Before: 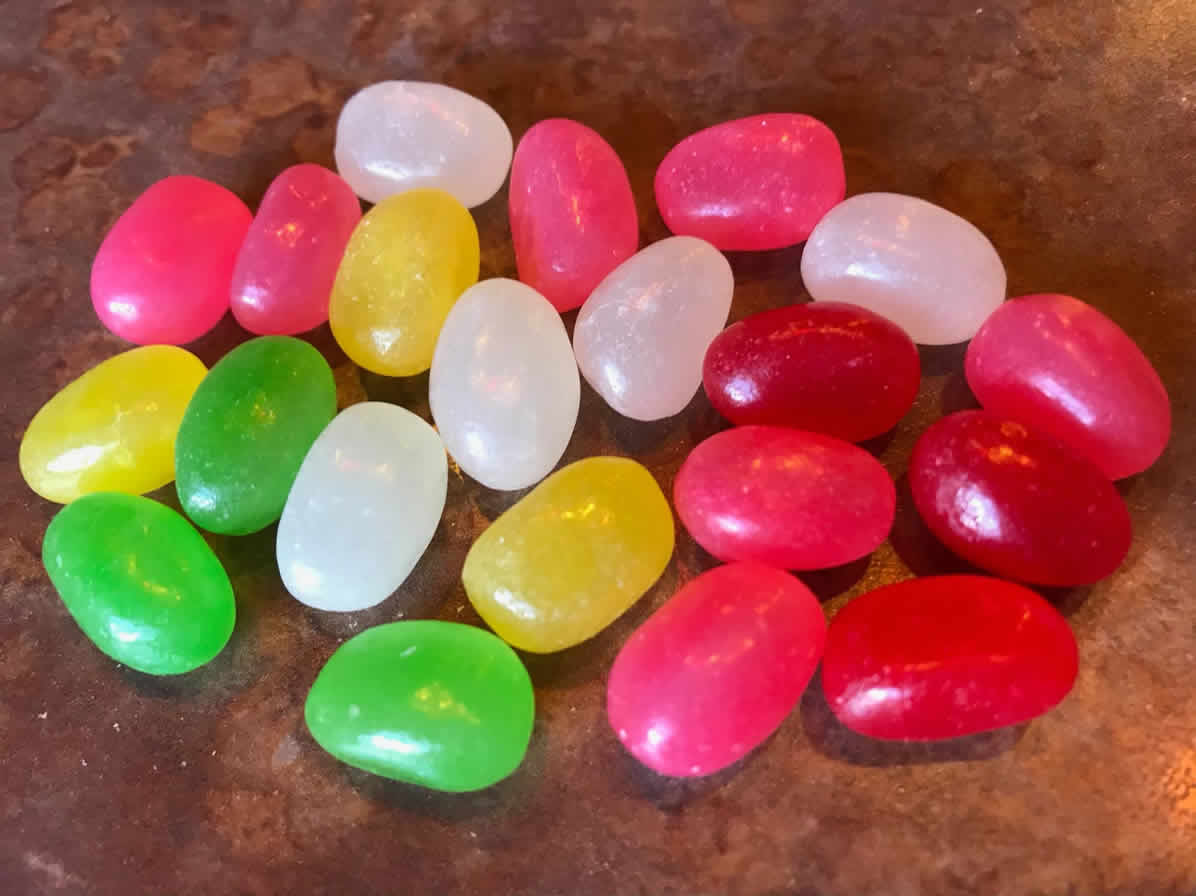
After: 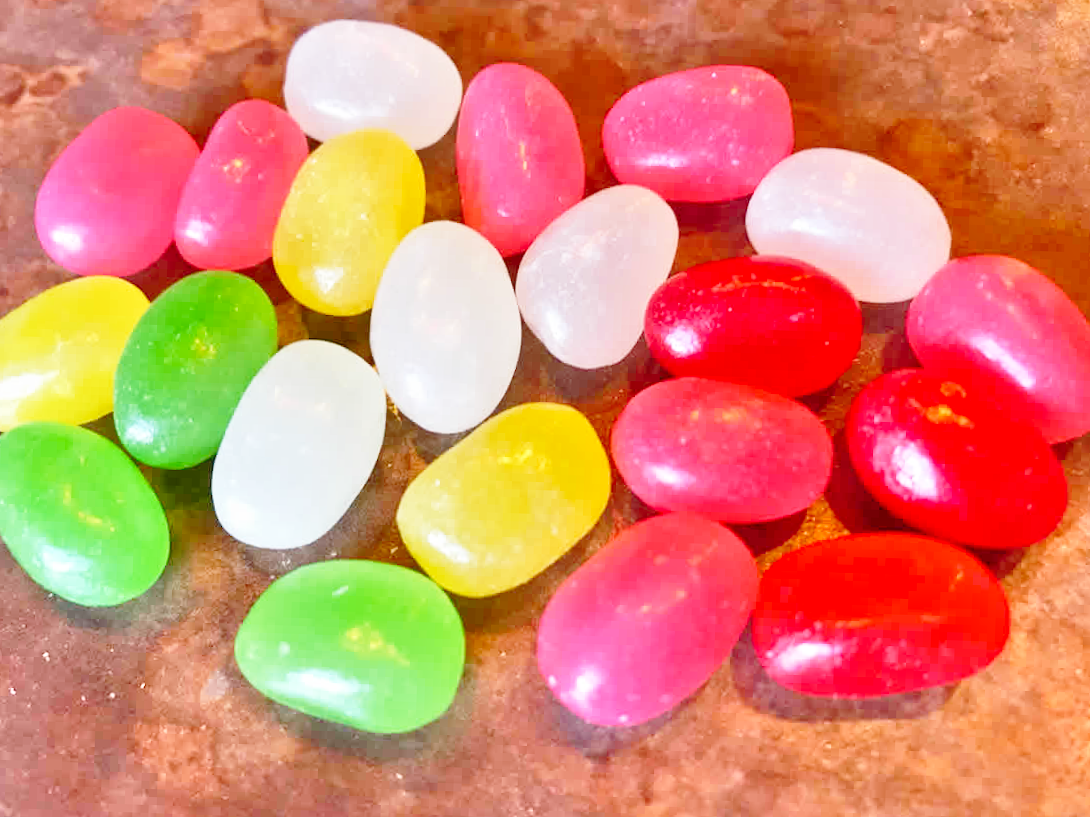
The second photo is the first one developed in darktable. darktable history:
crop and rotate: angle -1.96°, left 3.097%, top 4.154%, right 1.586%, bottom 0.529%
shadows and highlights: shadows -88.03, highlights -35.45, shadows color adjustment 99.15%, highlights color adjustment 0%, soften with gaussian
tone equalizer: -7 EV 0.15 EV, -6 EV 0.6 EV, -5 EV 1.15 EV, -4 EV 1.33 EV, -3 EV 1.15 EV, -2 EV 0.6 EV, -1 EV 0.15 EV, mask exposure compensation -0.5 EV
base curve: curves: ch0 [(0, 0) (0.028, 0.03) (0.121, 0.232) (0.46, 0.748) (0.859, 0.968) (1, 1)], preserve colors none
